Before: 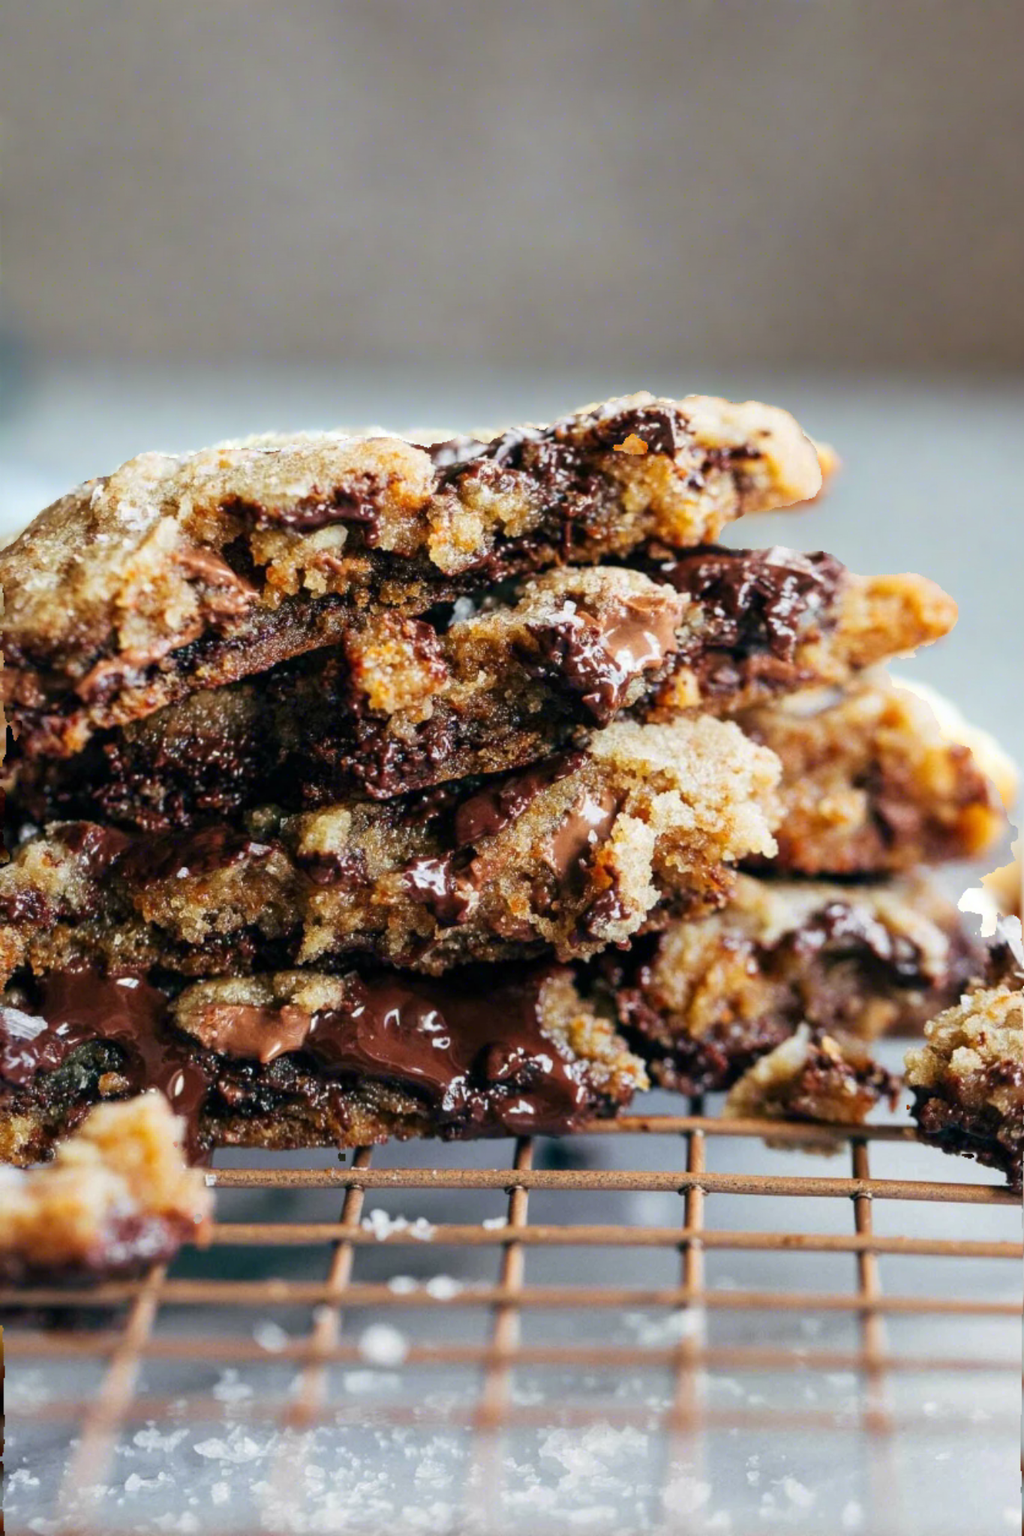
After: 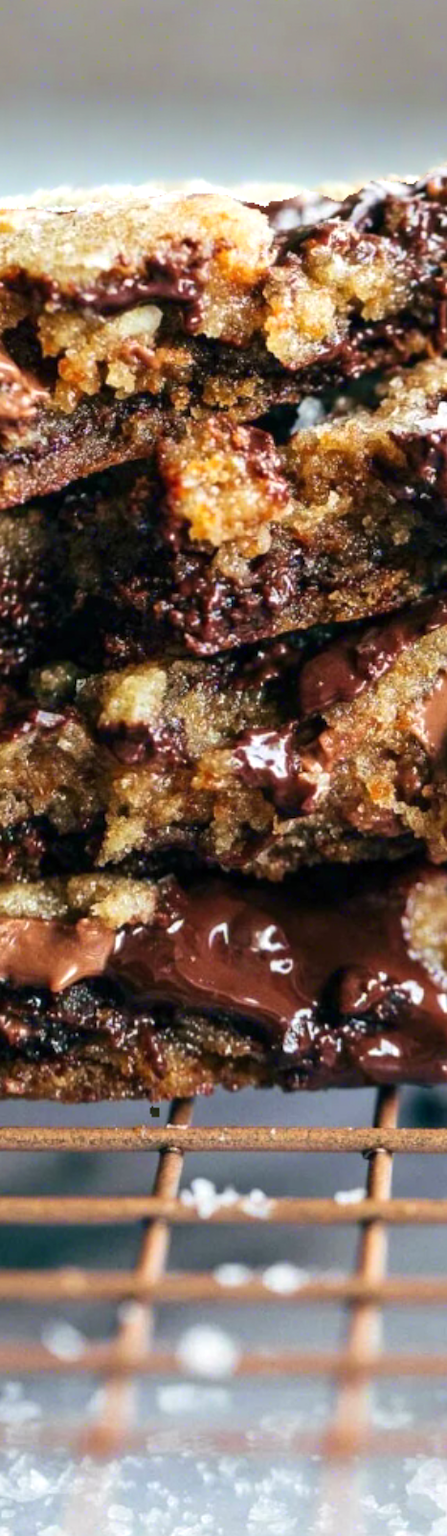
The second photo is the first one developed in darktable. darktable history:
exposure: exposure 0.296 EV, compensate highlight preservation false
velvia: strength 14.71%
crop and rotate: left 21.548%, top 18.647%, right 44.108%, bottom 2.978%
